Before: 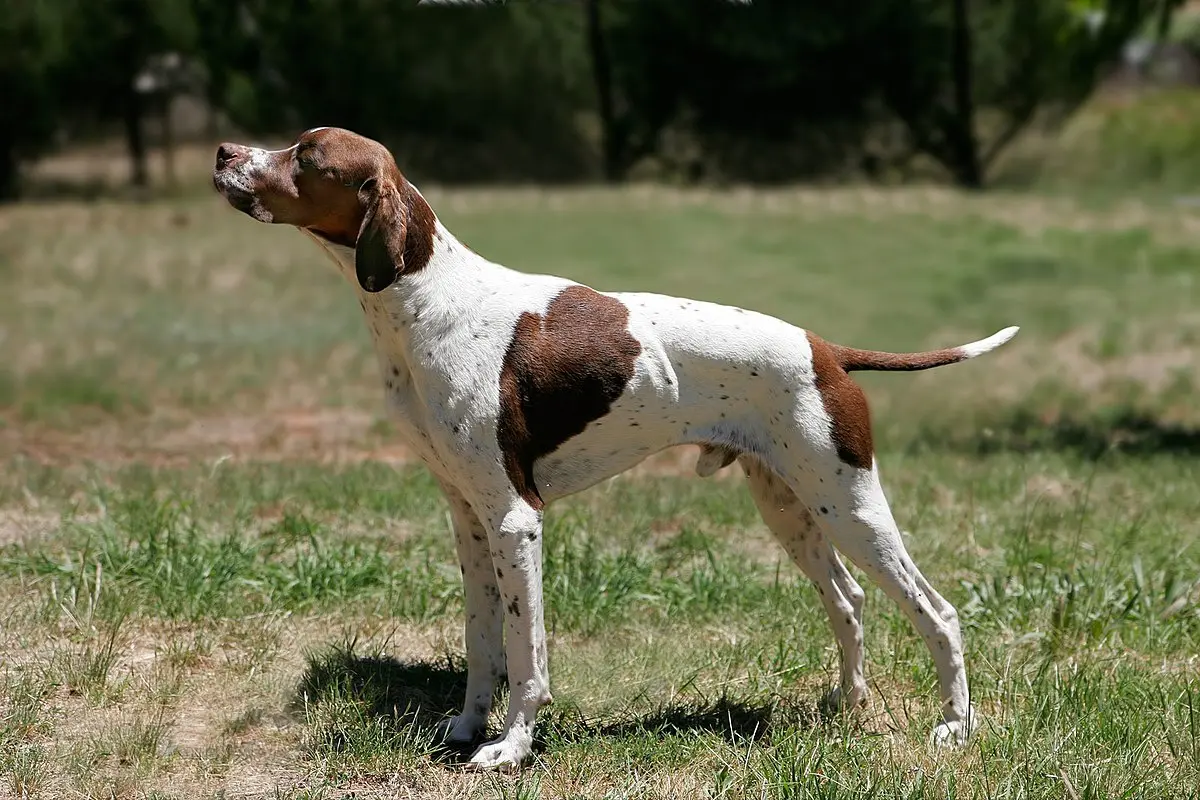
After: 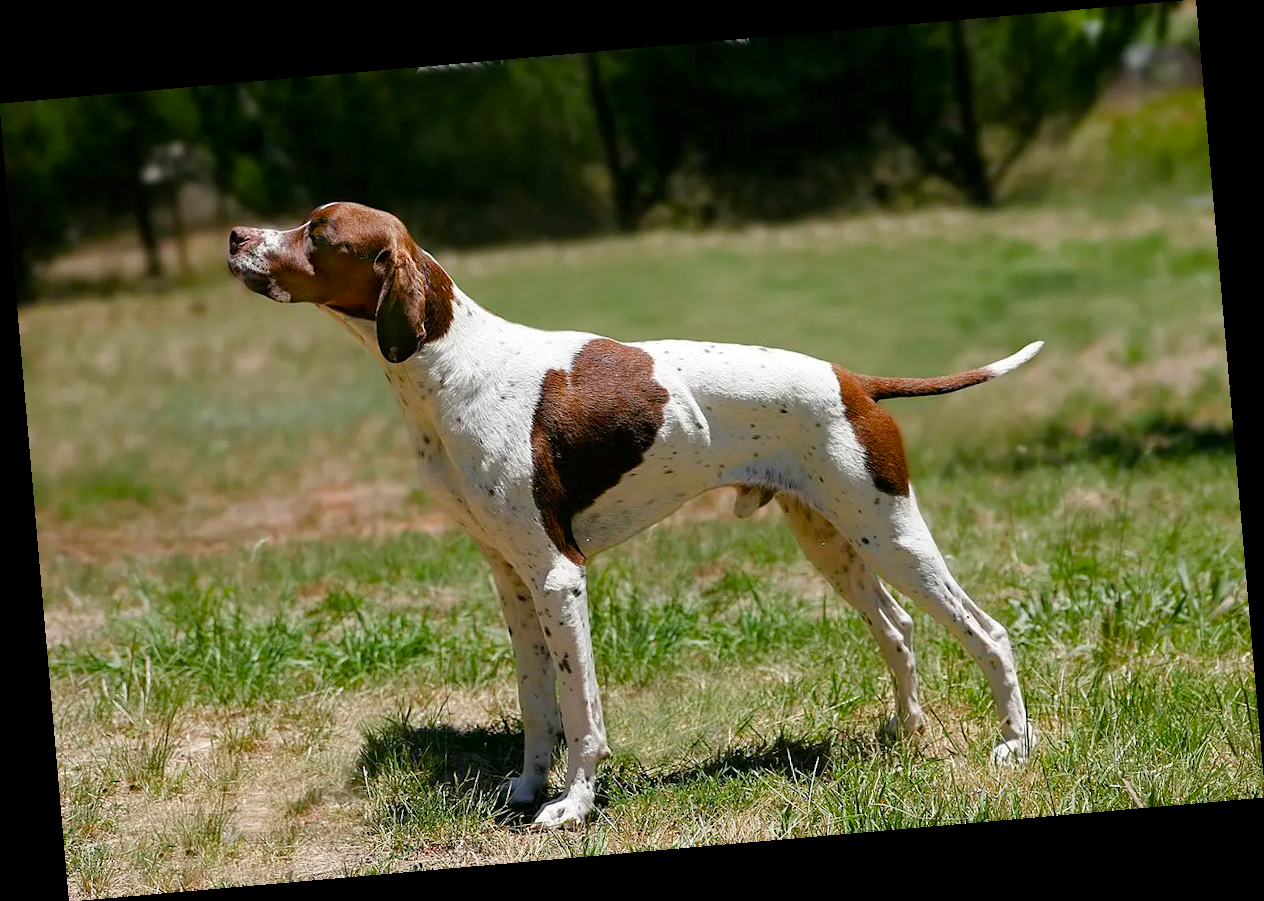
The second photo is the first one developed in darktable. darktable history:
rotate and perspective: rotation -4.98°, automatic cropping off
color balance rgb: perceptual saturation grading › global saturation 35%, perceptual saturation grading › highlights -30%, perceptual saturation grading › shadows 35%, perceptual brilliance grading › global brilliance 3%, perceptual brilliance grading › highlights -3%, perceptual brilliance grading › shadows 3%
